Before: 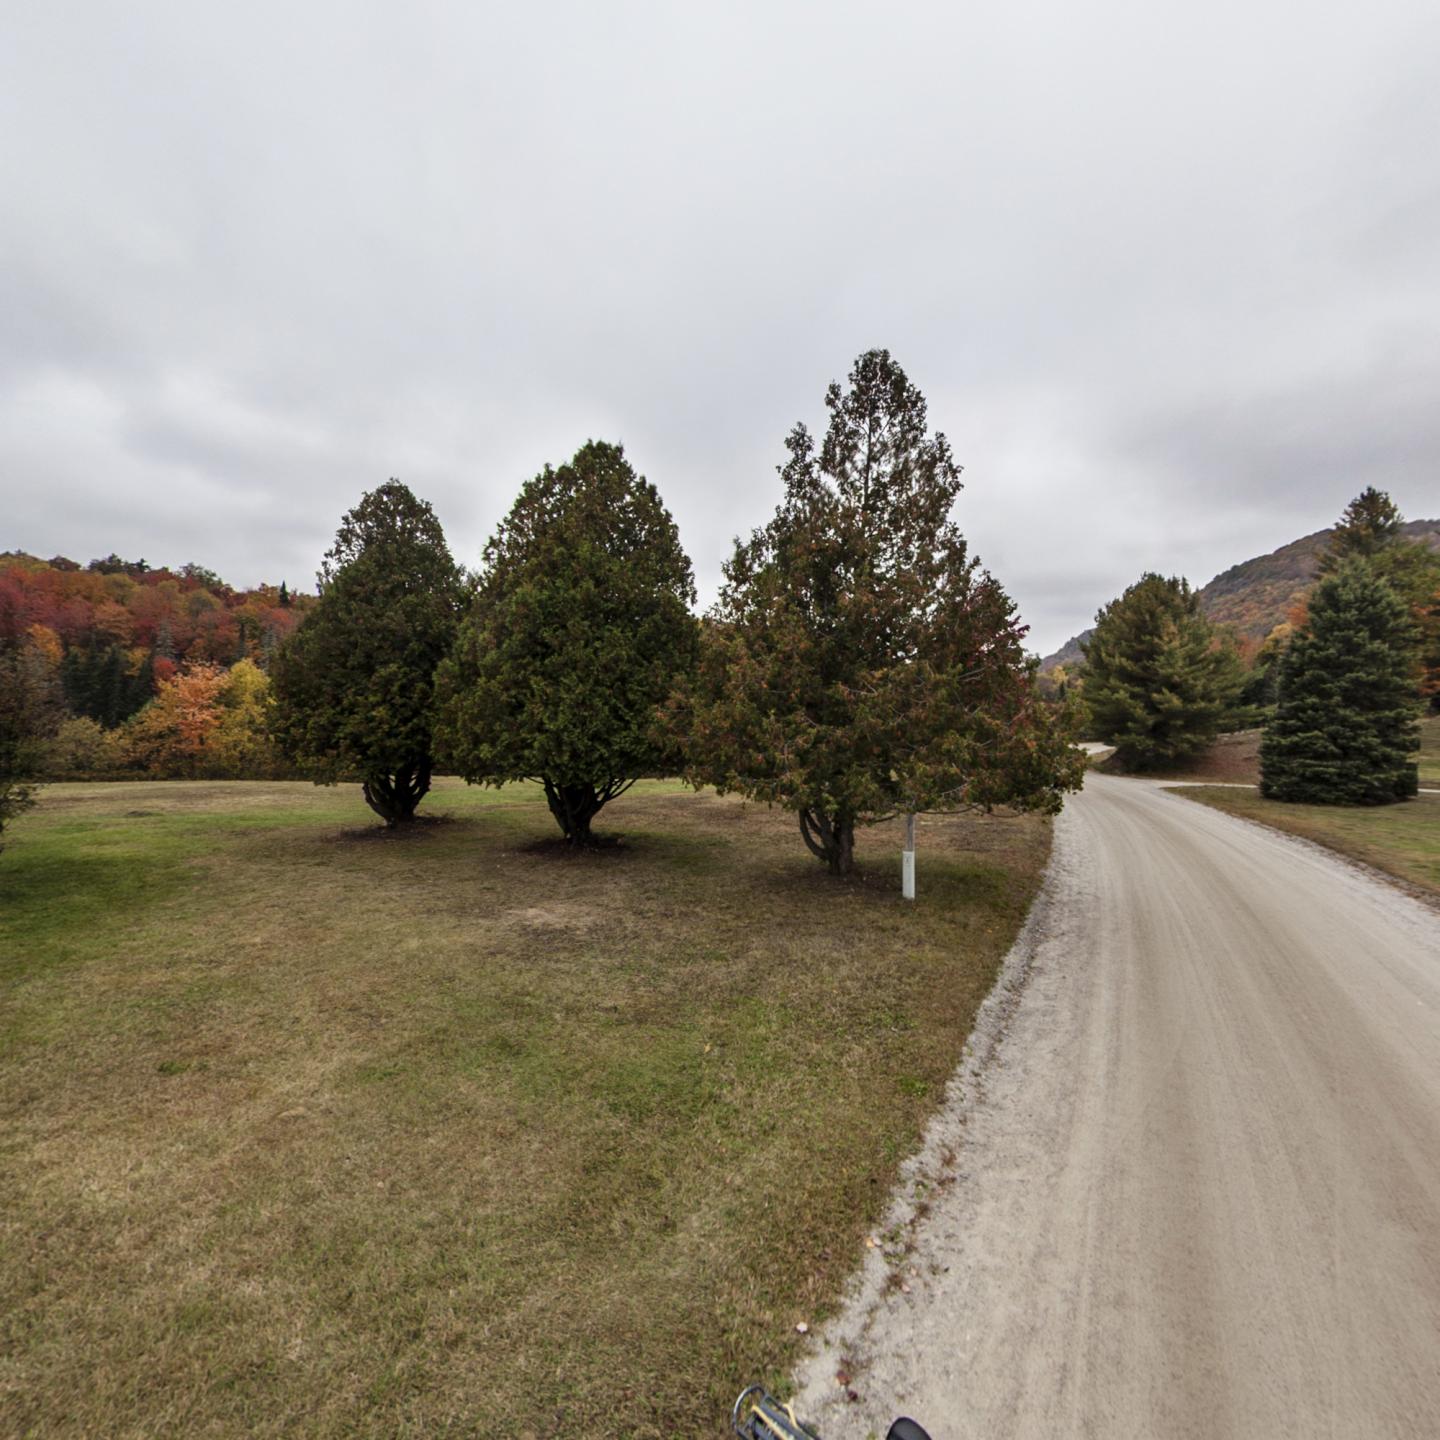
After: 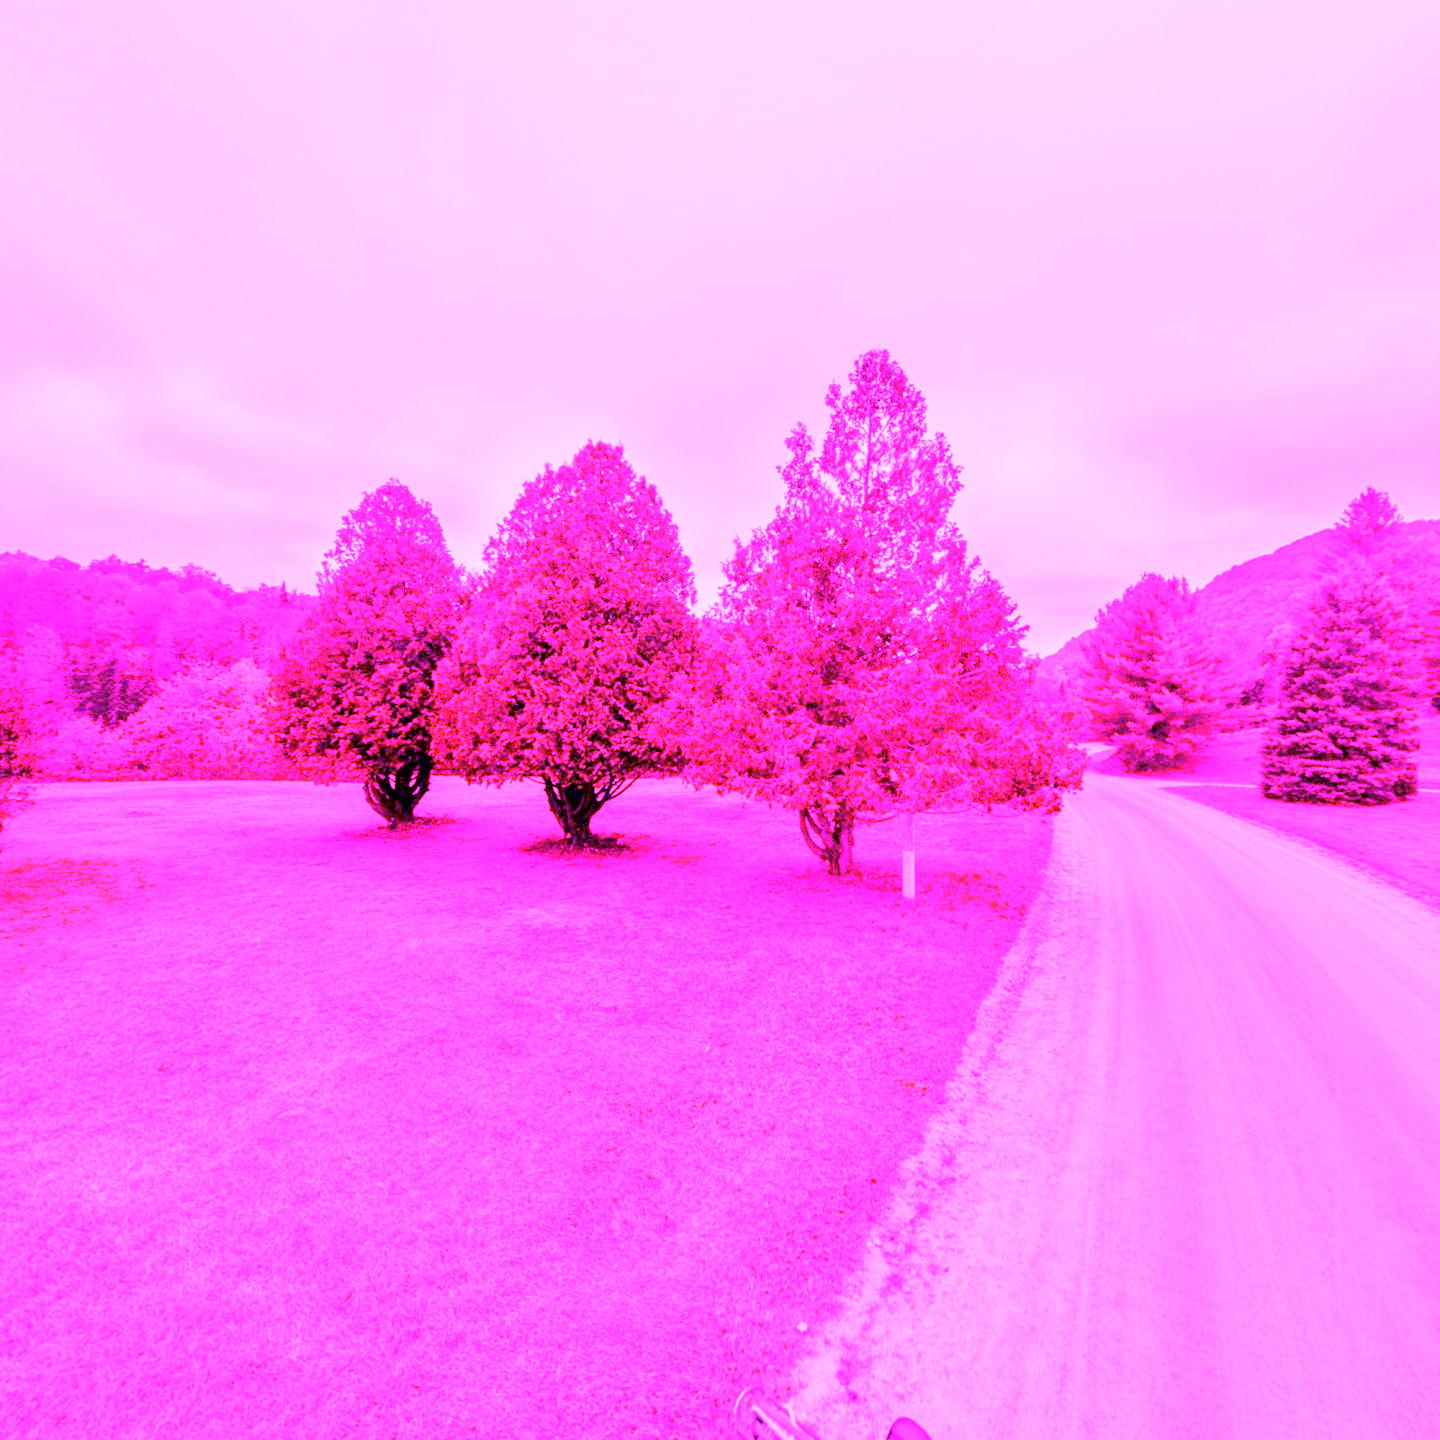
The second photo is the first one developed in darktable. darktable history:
color correction: highlights a* 3.12, highlights b* -1.55, shadows a* -0.101, shadows b* 2.52, saturation 0.98
white balance: red 8, blue 8
